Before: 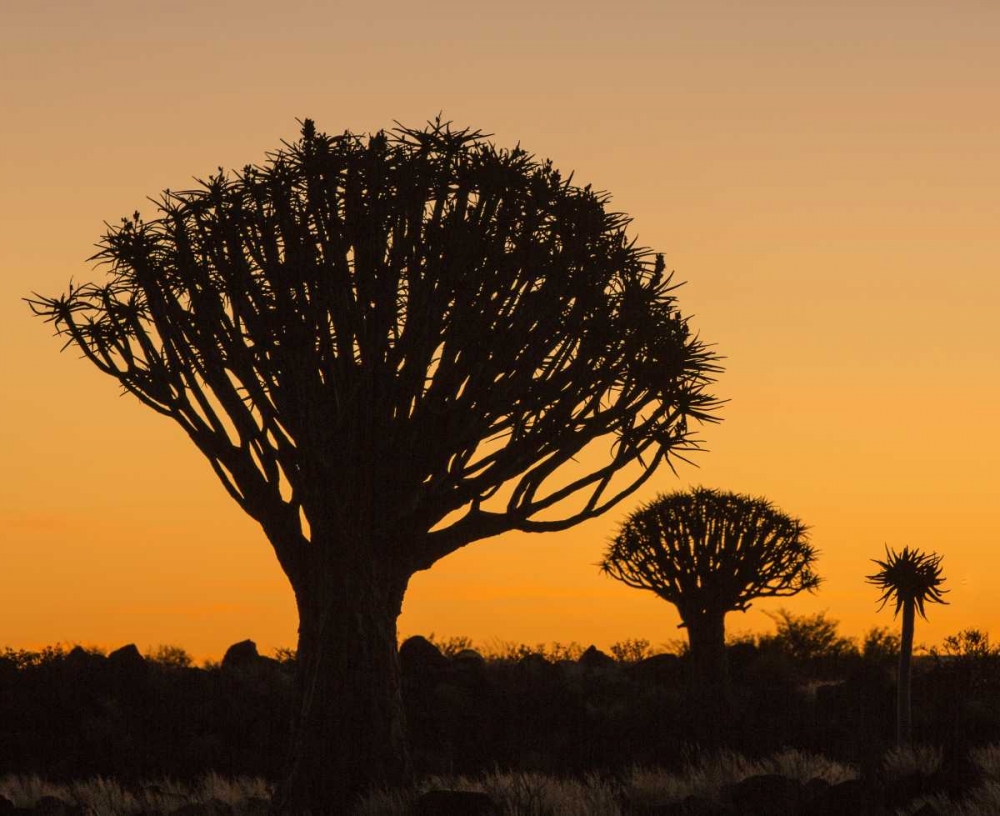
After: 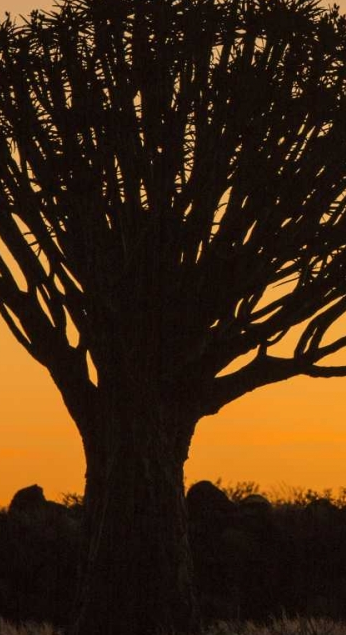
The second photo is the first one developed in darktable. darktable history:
crop and rotate: left 21.396%, top 19.063%, right 44.004%, bottom 3.003%
